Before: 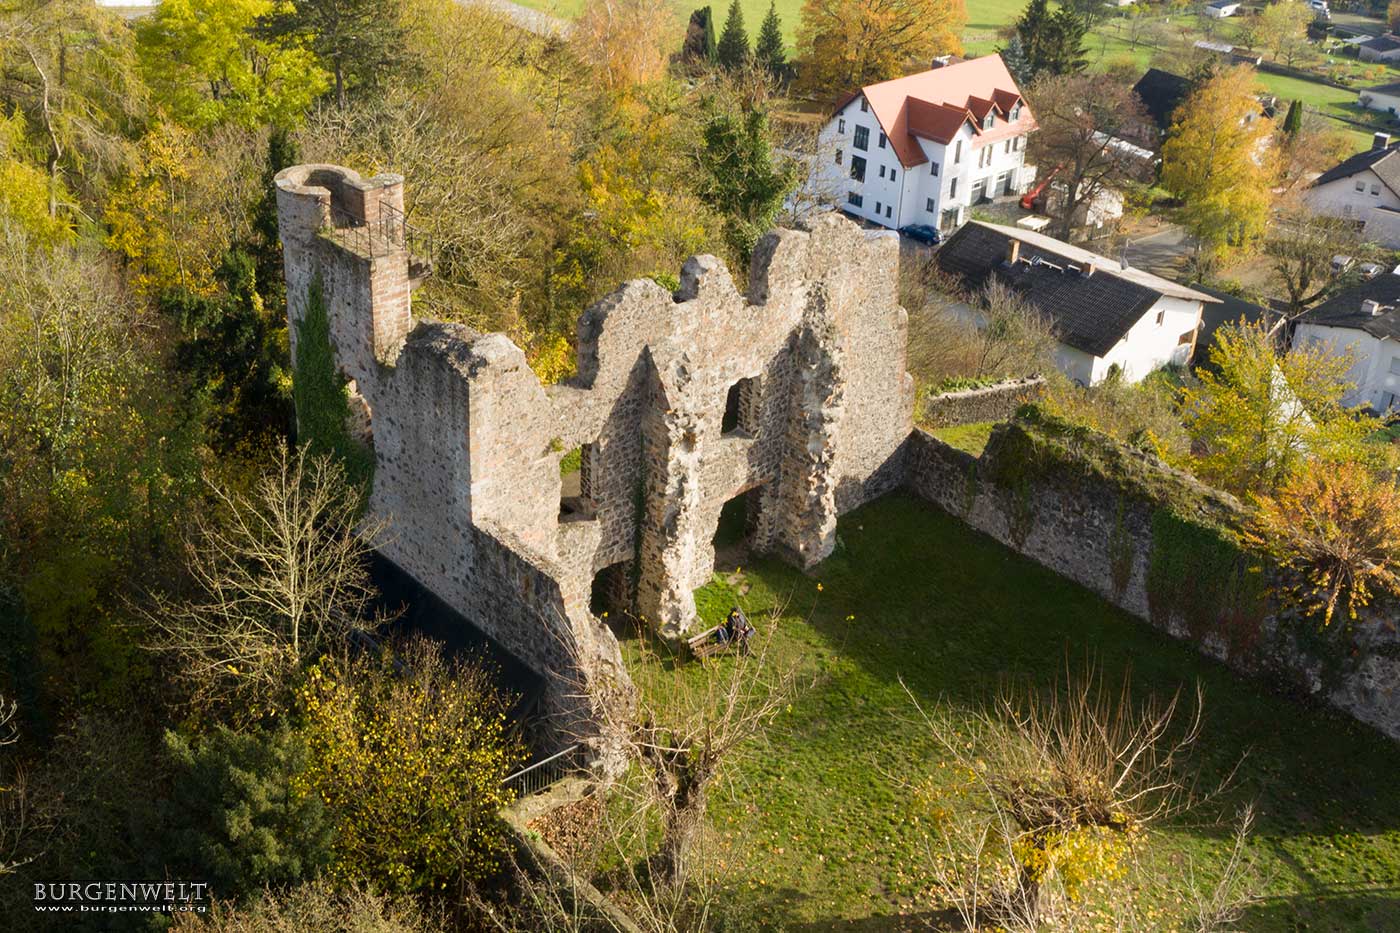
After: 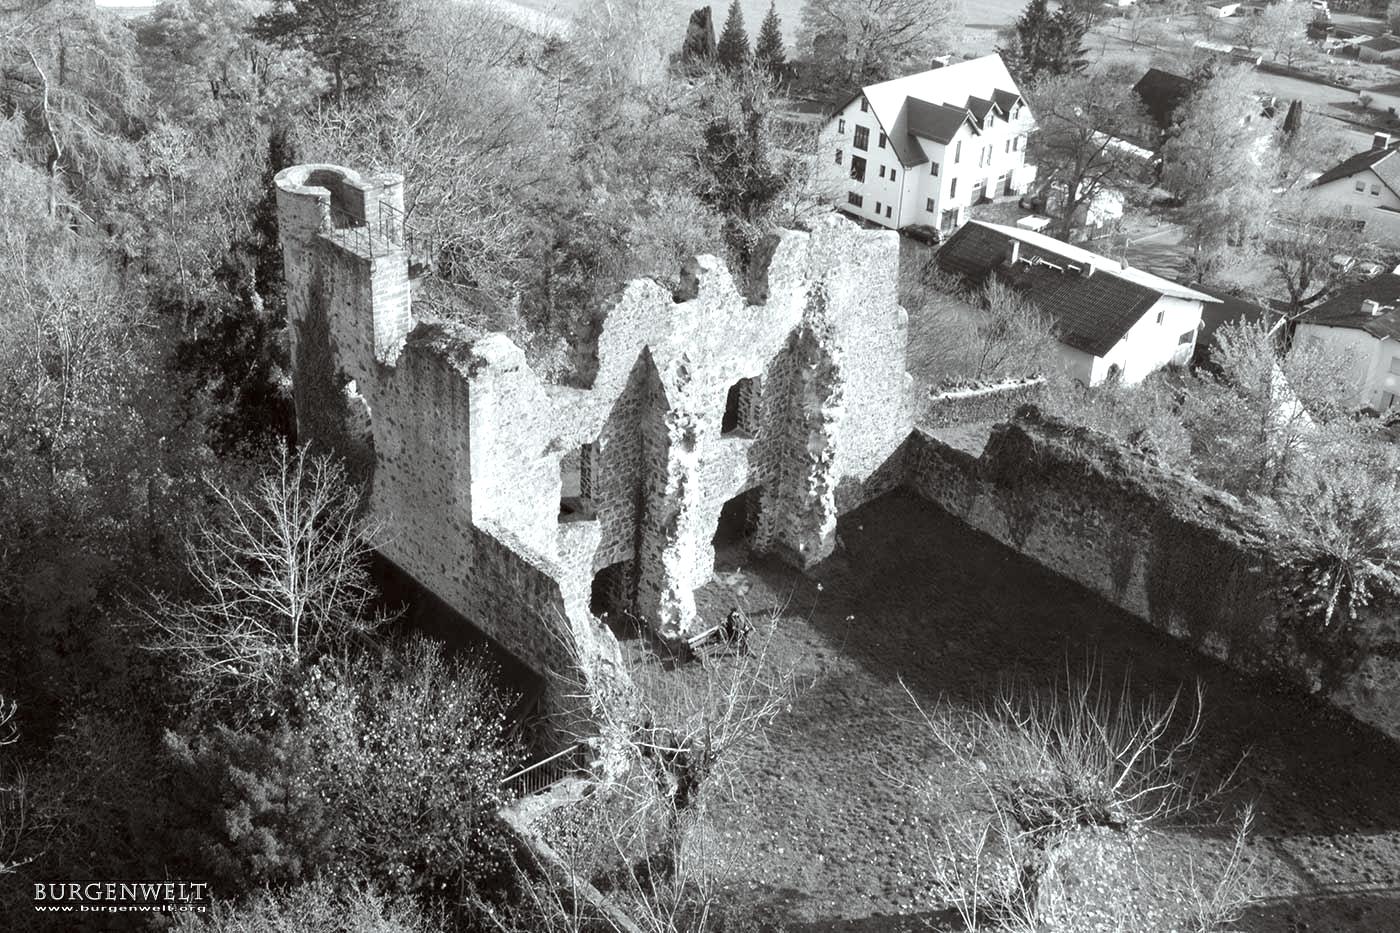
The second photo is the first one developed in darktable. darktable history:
color correction: highlights a* -2.73, highlights b* -2.09, shadows a* 2.41, shadows b* 2.73
exposure: exposure 0.722 EV, compensate highlight preservation false
color calibration: output gray [0.28, 0.41, 0.31, 0], gray › normalize channels true, illuminant same as pipeline (D50), adaptation XYZ, x 0.346, y 0.359, gamut compression 0
